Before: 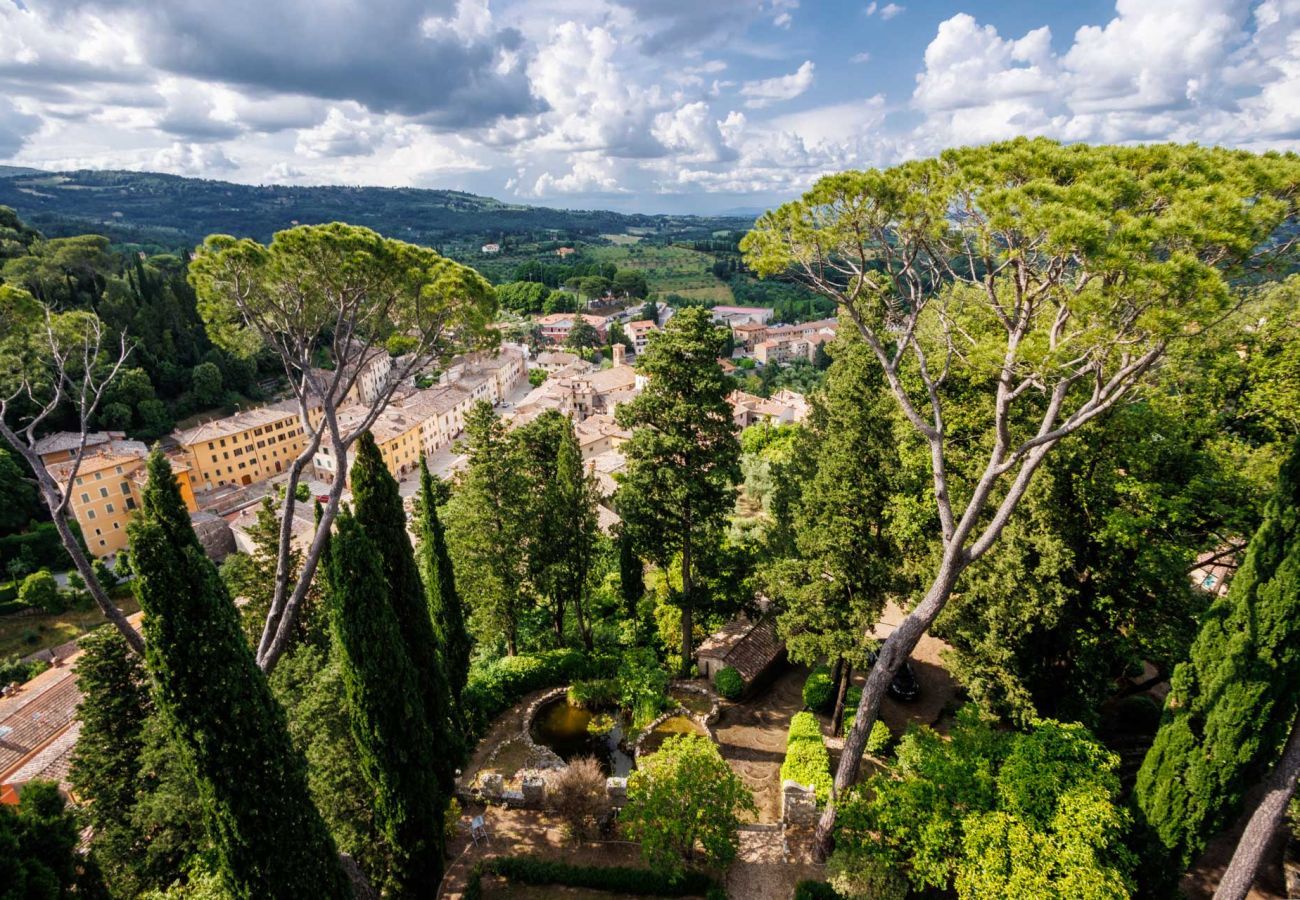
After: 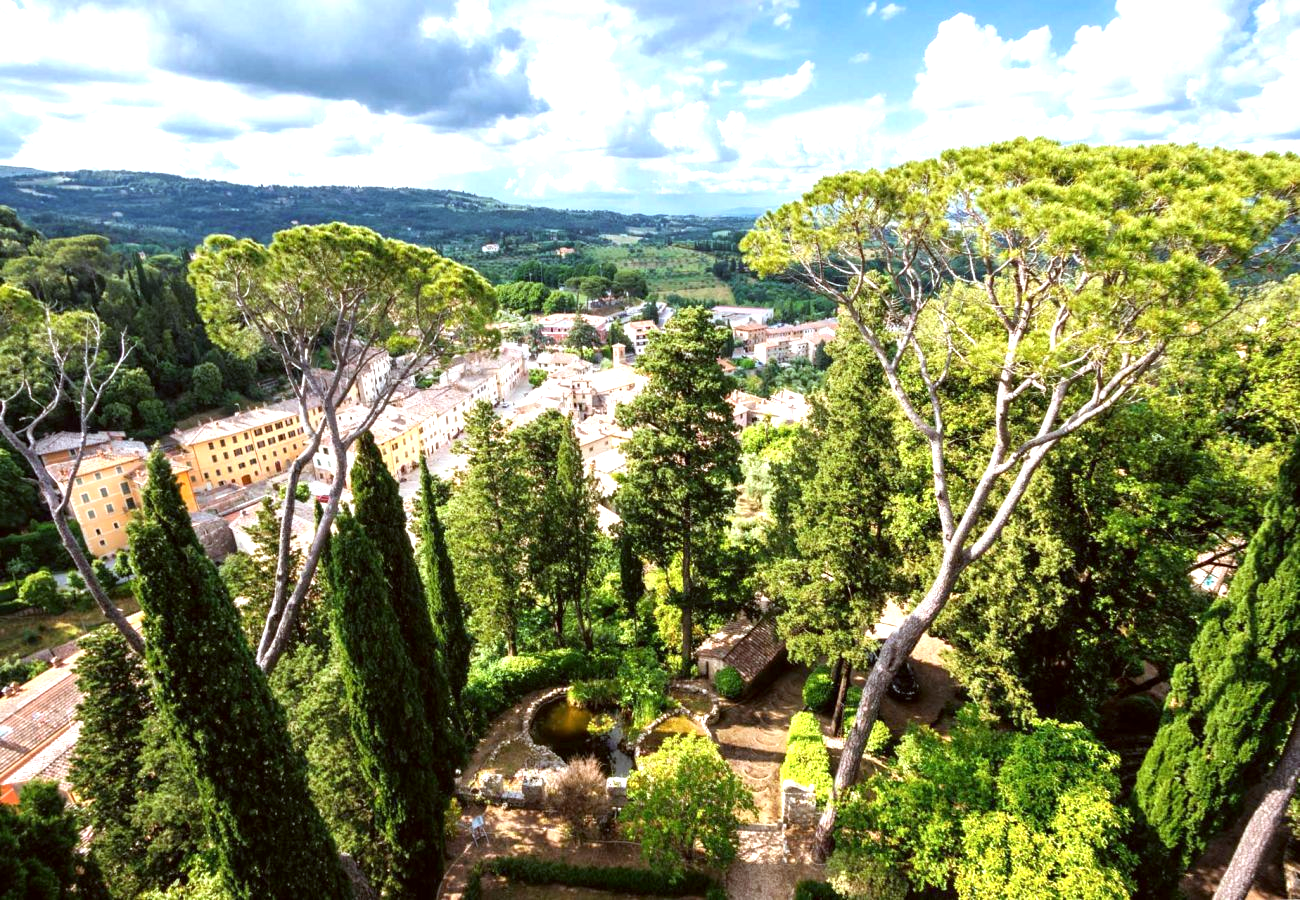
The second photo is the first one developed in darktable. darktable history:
exposure: exposure 1 EV, compensate highlight preservation false
color correction: highlights a* -3.28, highlights b* -6.24, shadows a* 3.1, shadows b* 5.19
